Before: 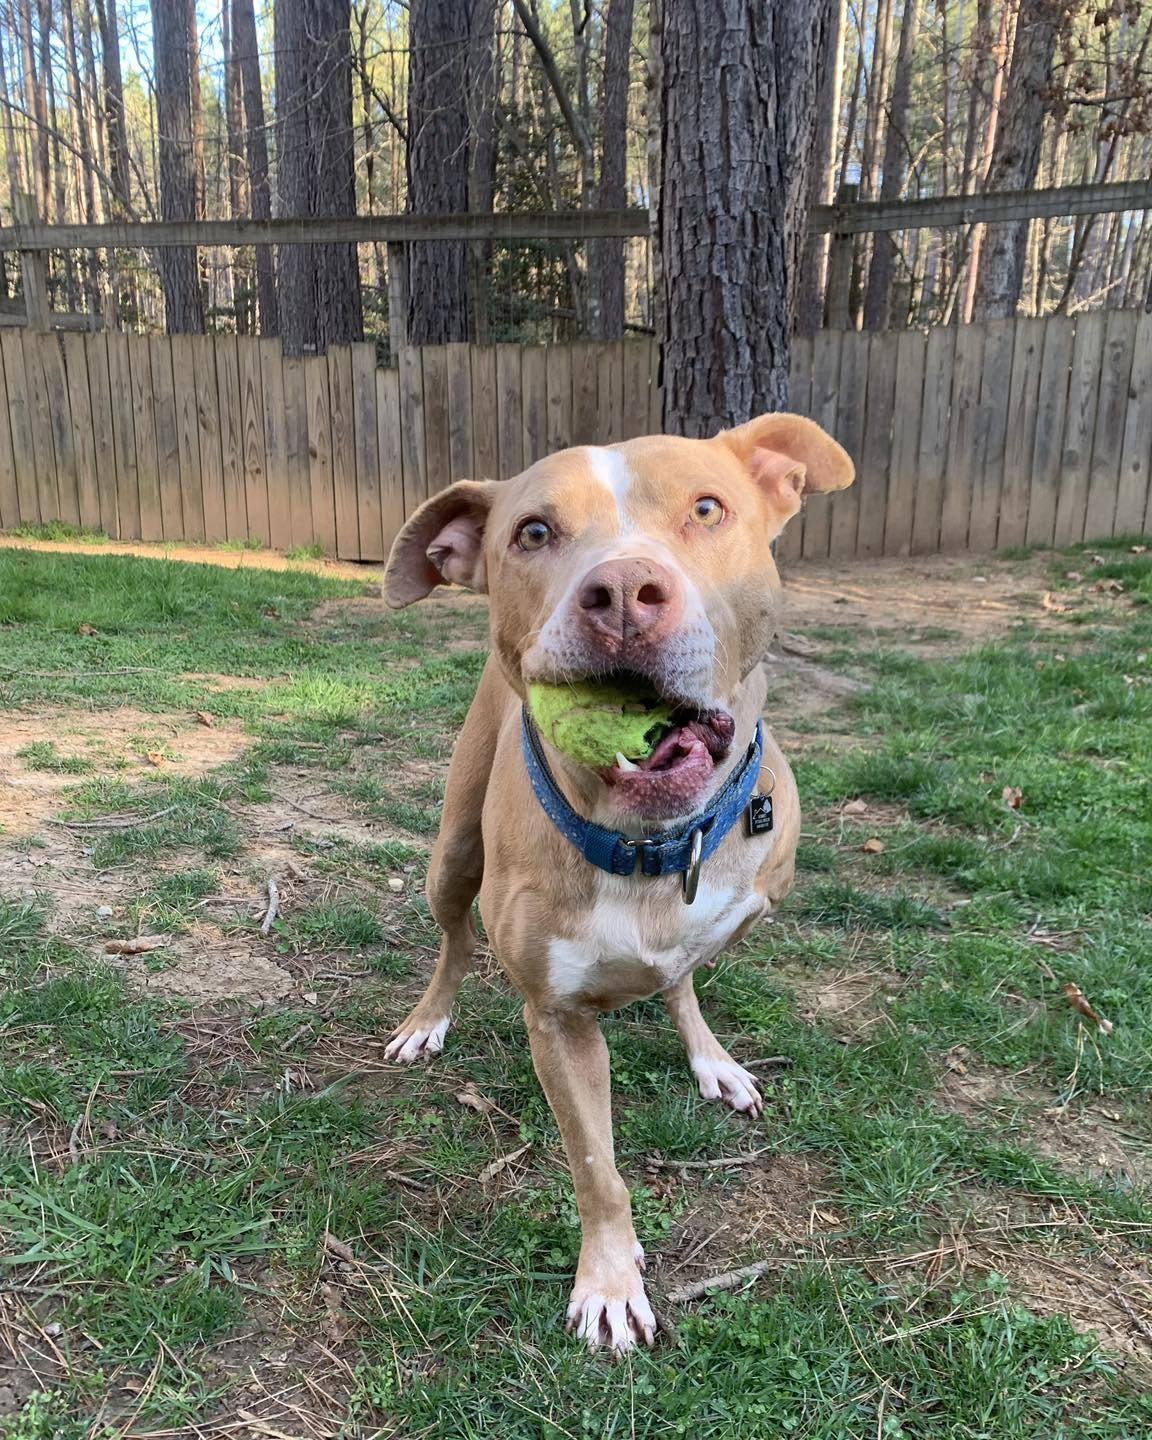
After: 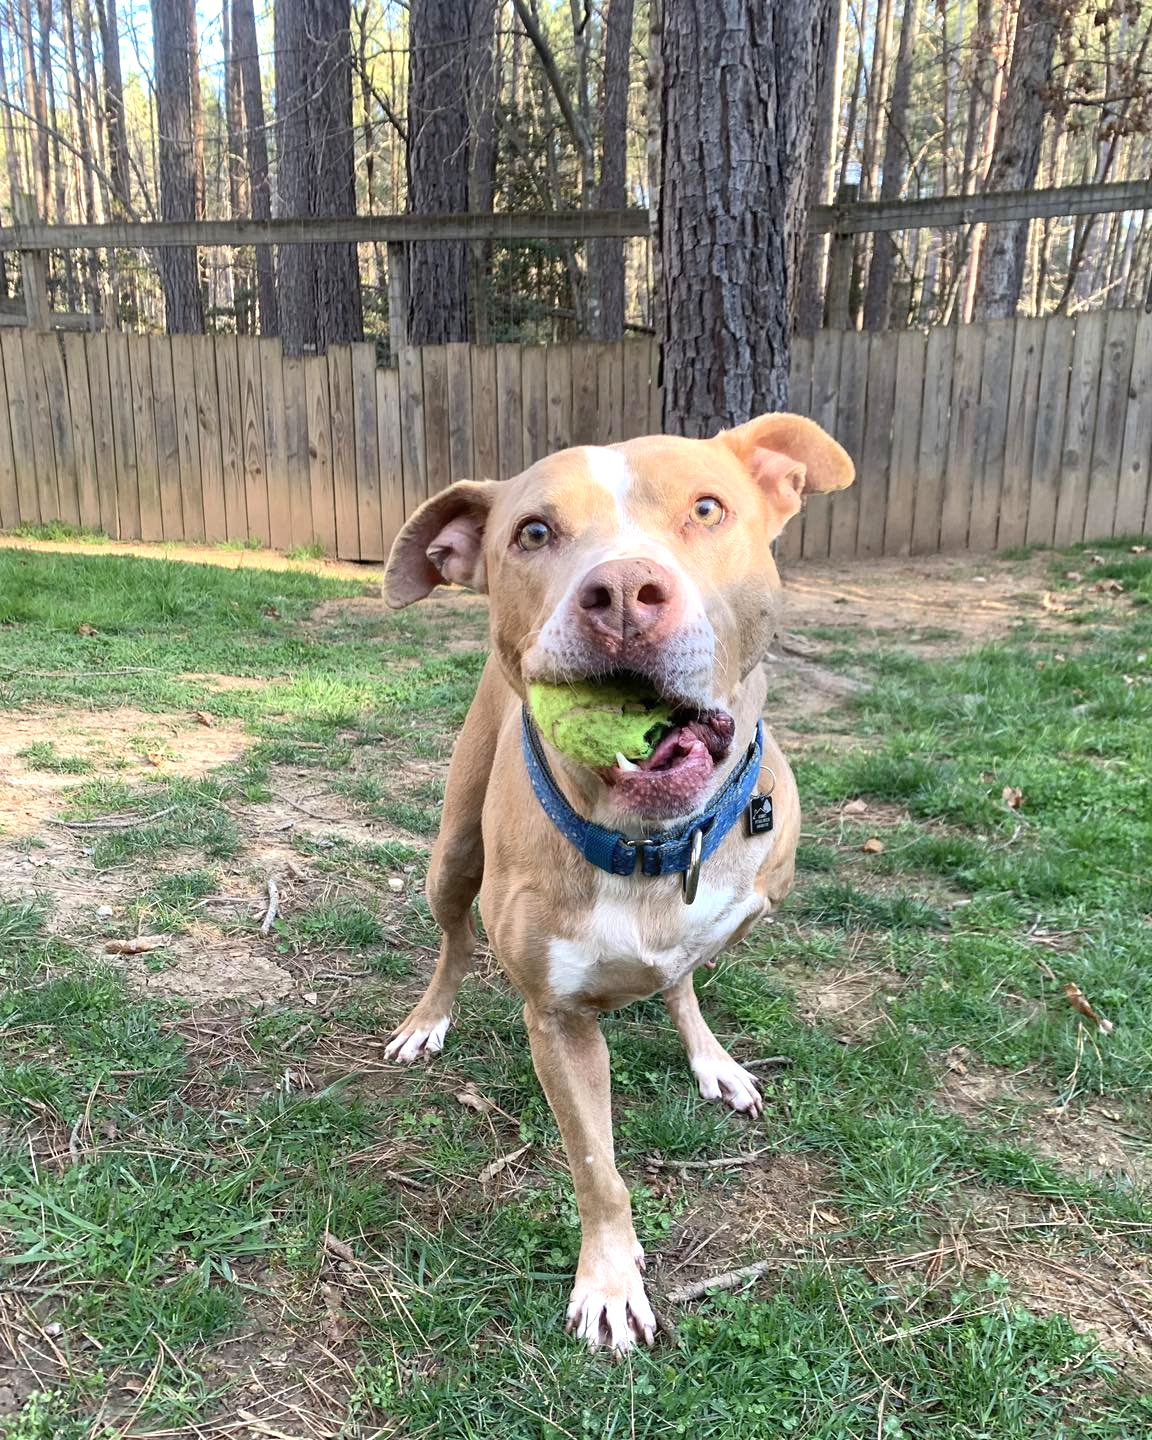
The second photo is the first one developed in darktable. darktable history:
exposure: exposure 0.475 EV, compensate highlight preservation false
